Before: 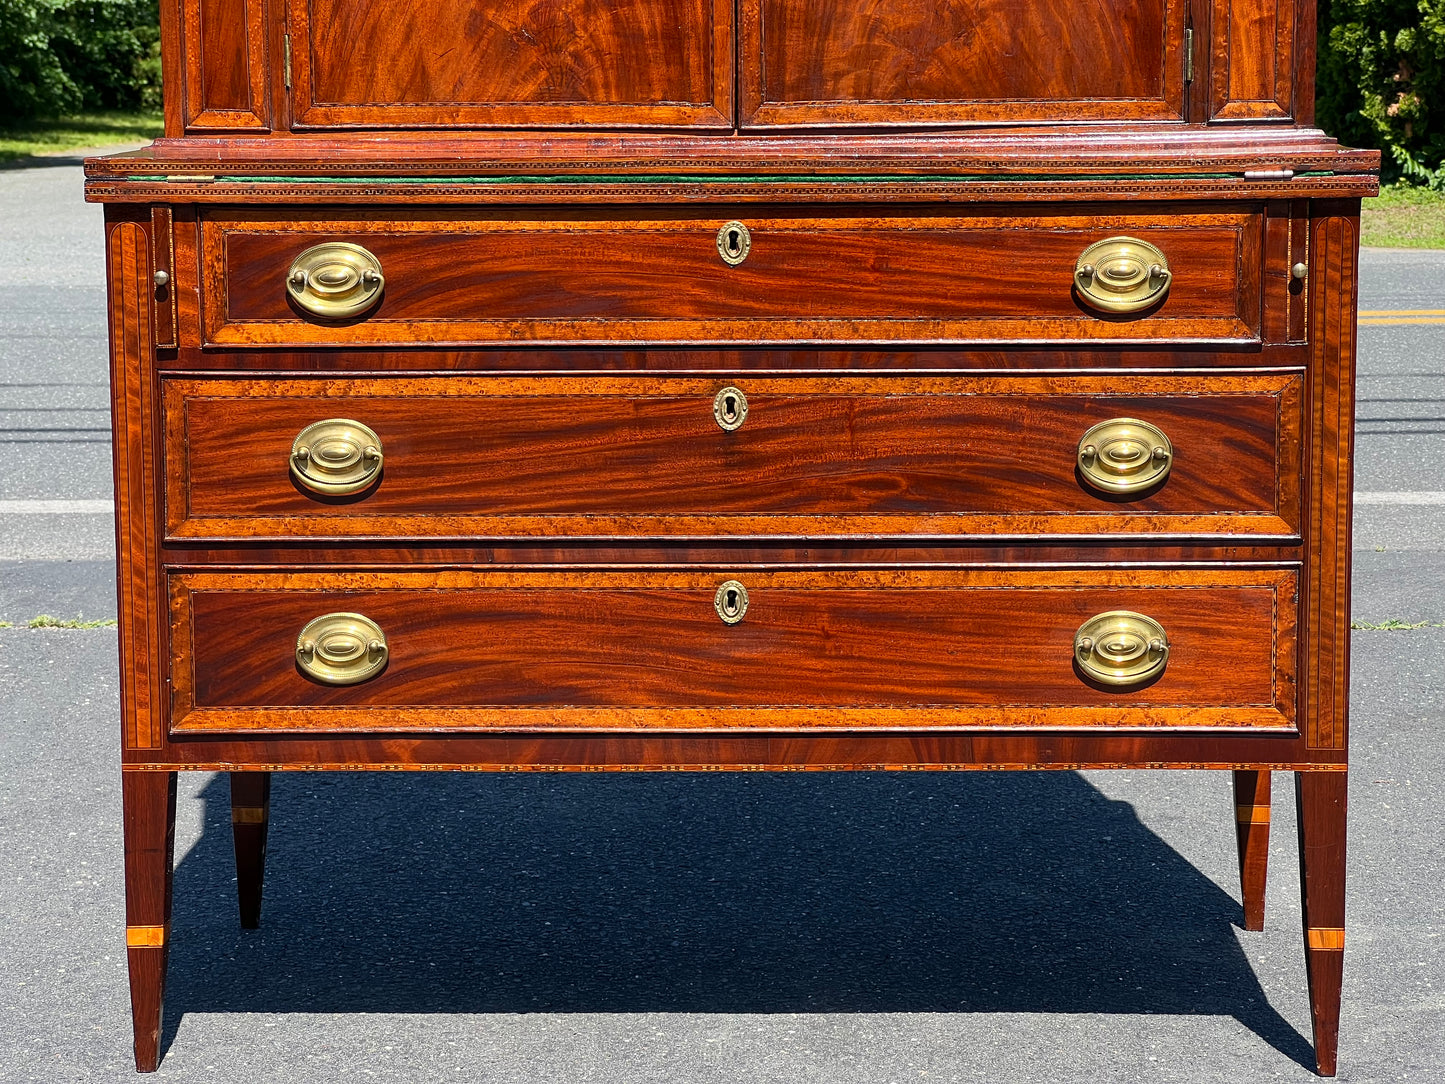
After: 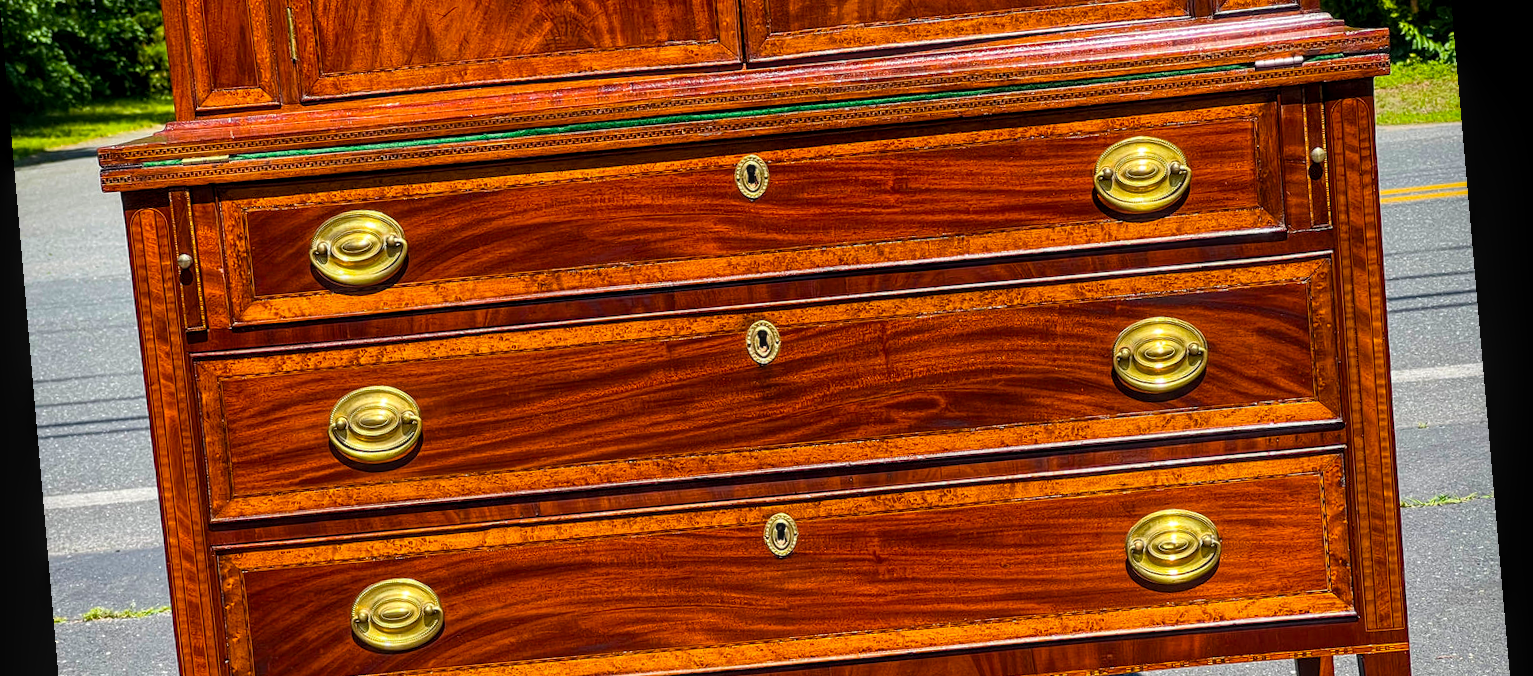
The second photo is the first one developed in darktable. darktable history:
local contrast: on, module defaults
crop and rotate: top 10.605%, bottom 33.274%
color balance rgb: linear chroma grading › global chroma 15%, perceptual saturation grading › global saturation 30%
rotate and perspective: rotation -4.98°, automatic cropping off
